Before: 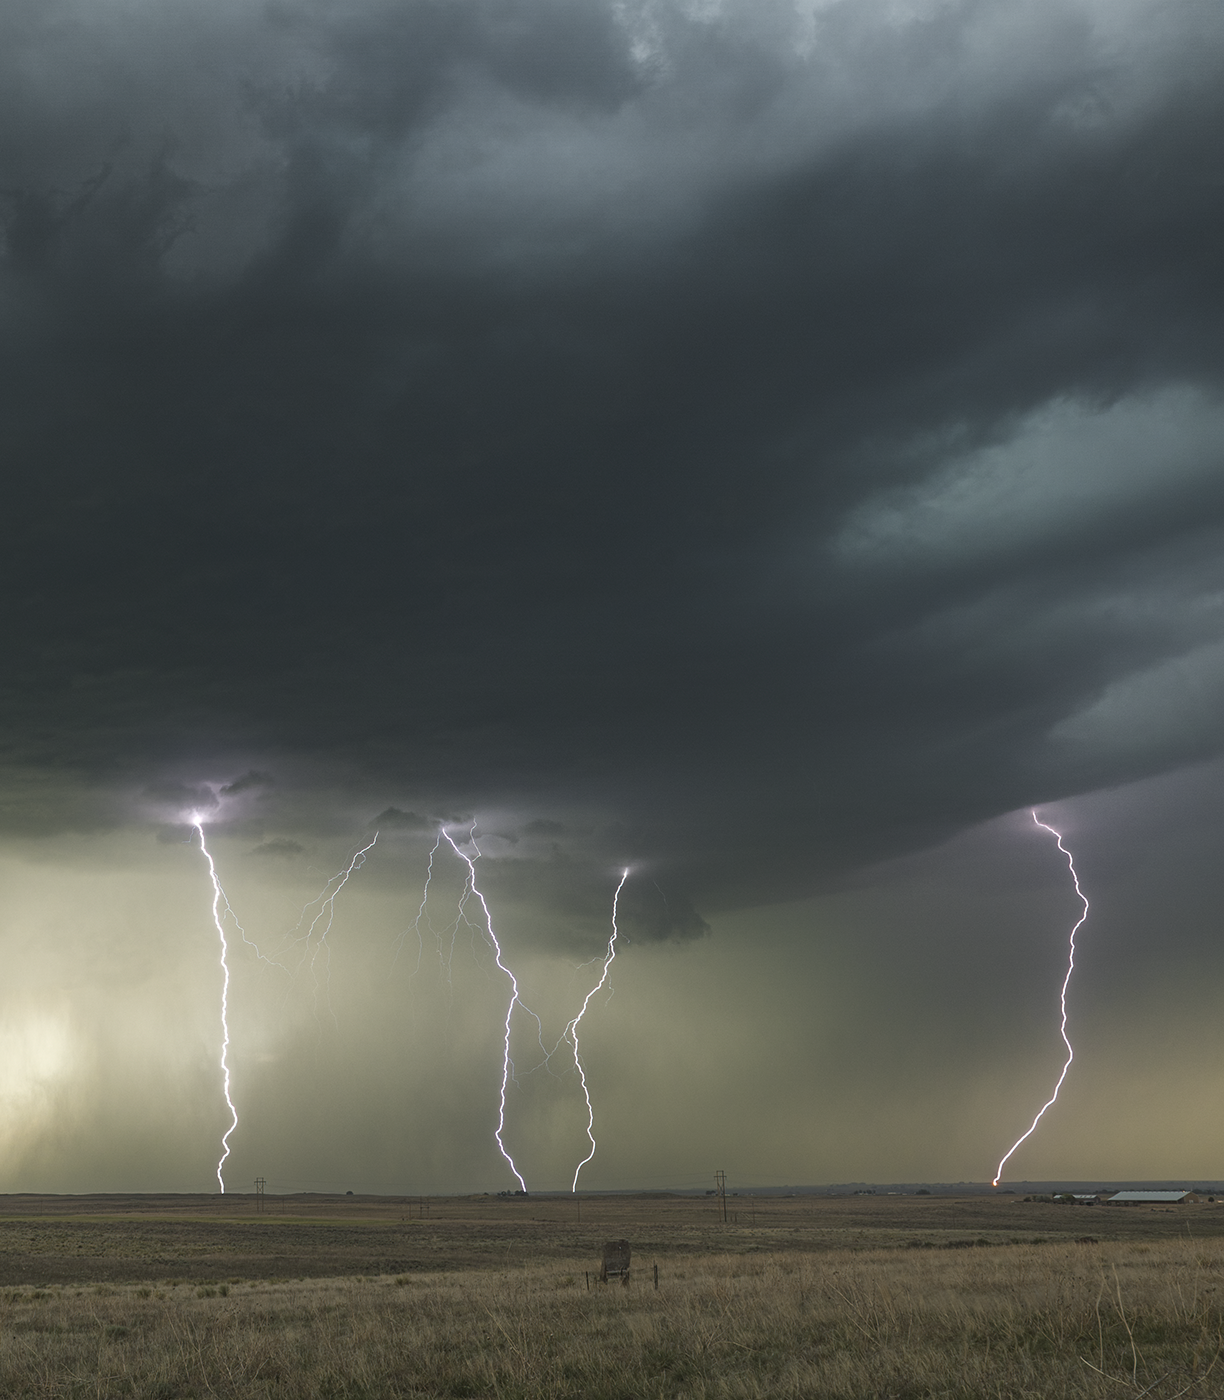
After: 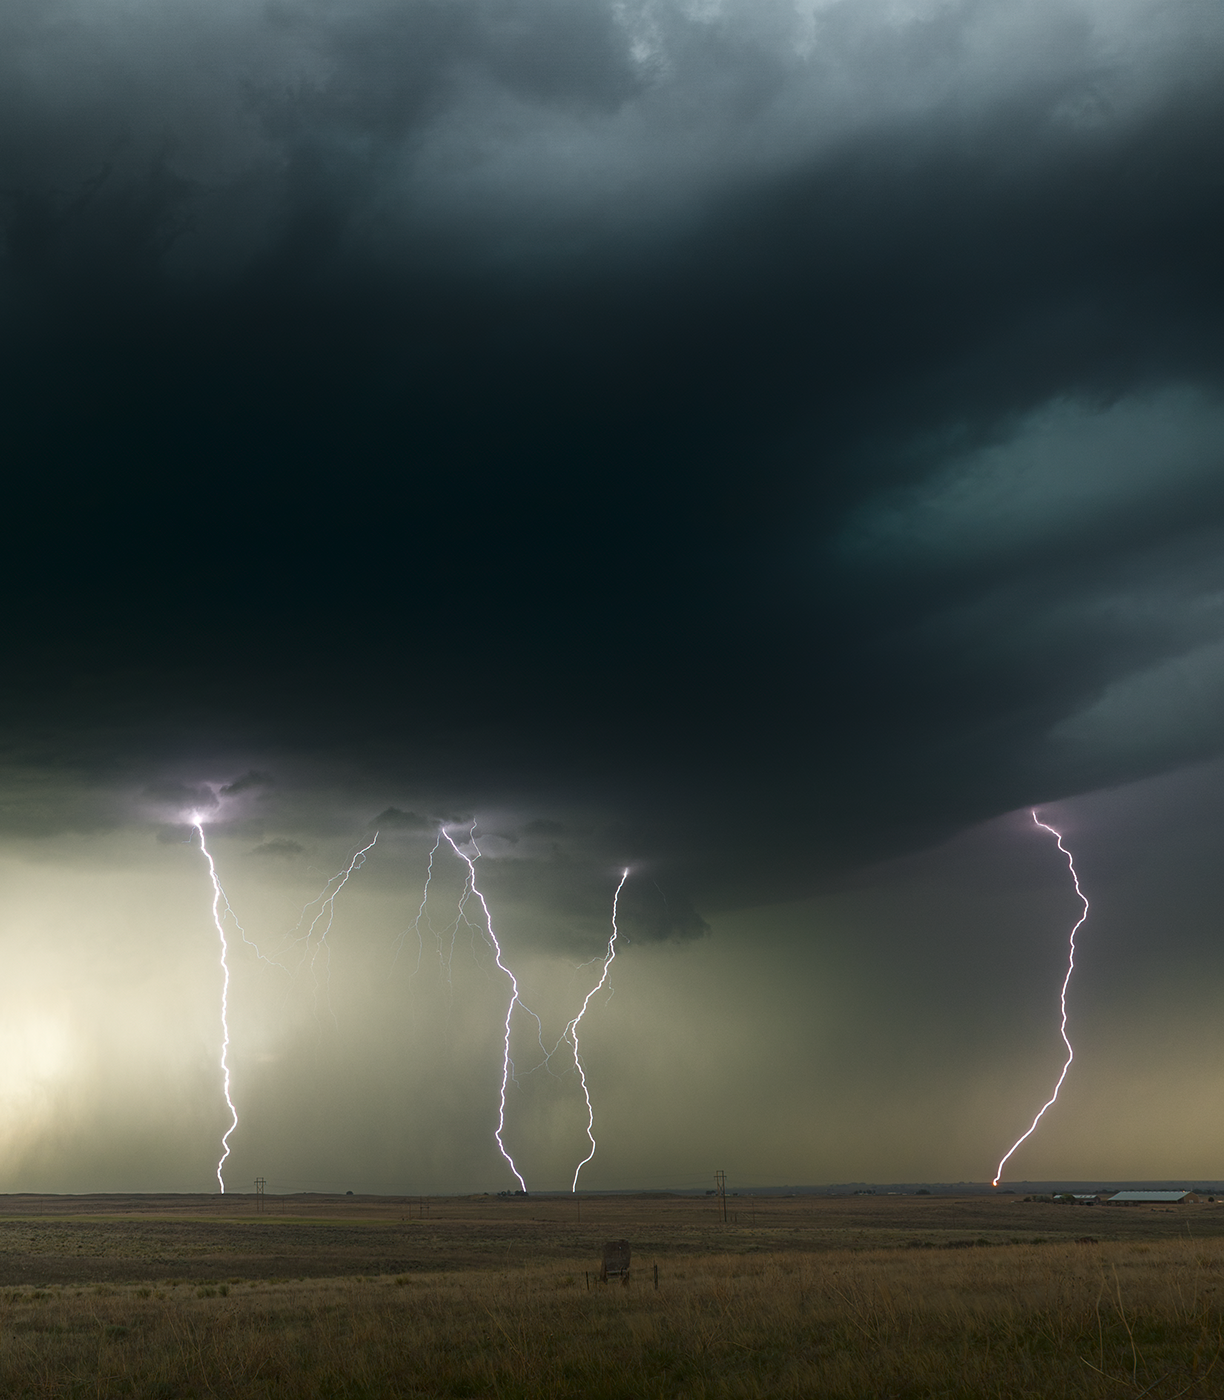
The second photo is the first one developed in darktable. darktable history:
shadows and highlights: shadows -90, highlights 90, soften with gaussian
